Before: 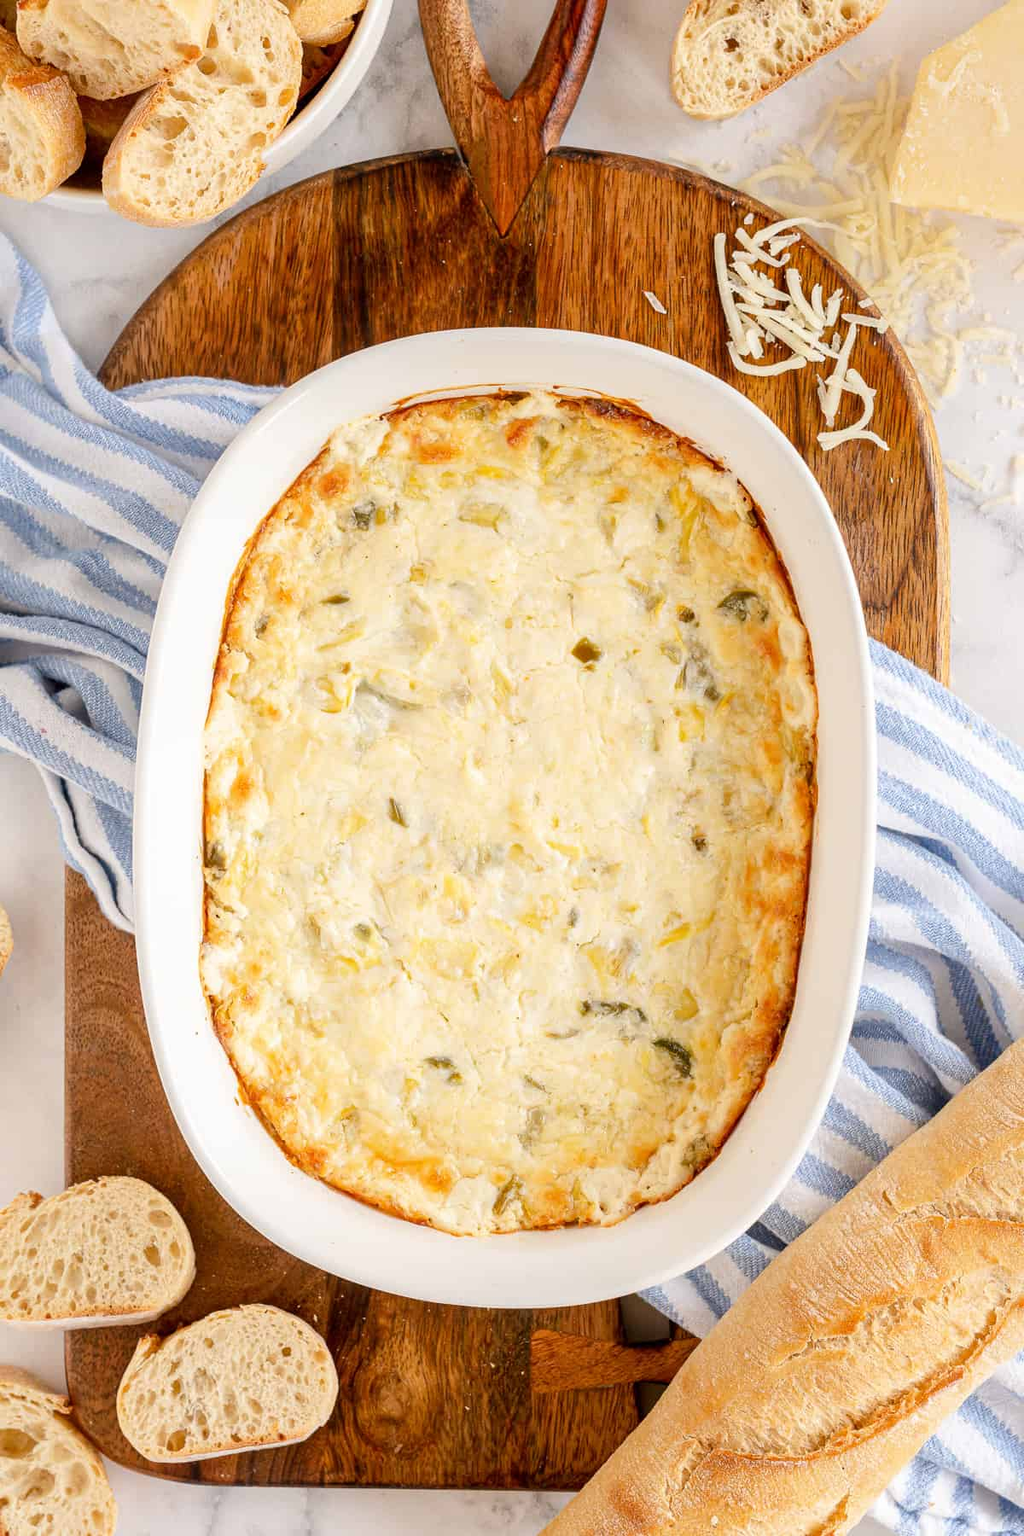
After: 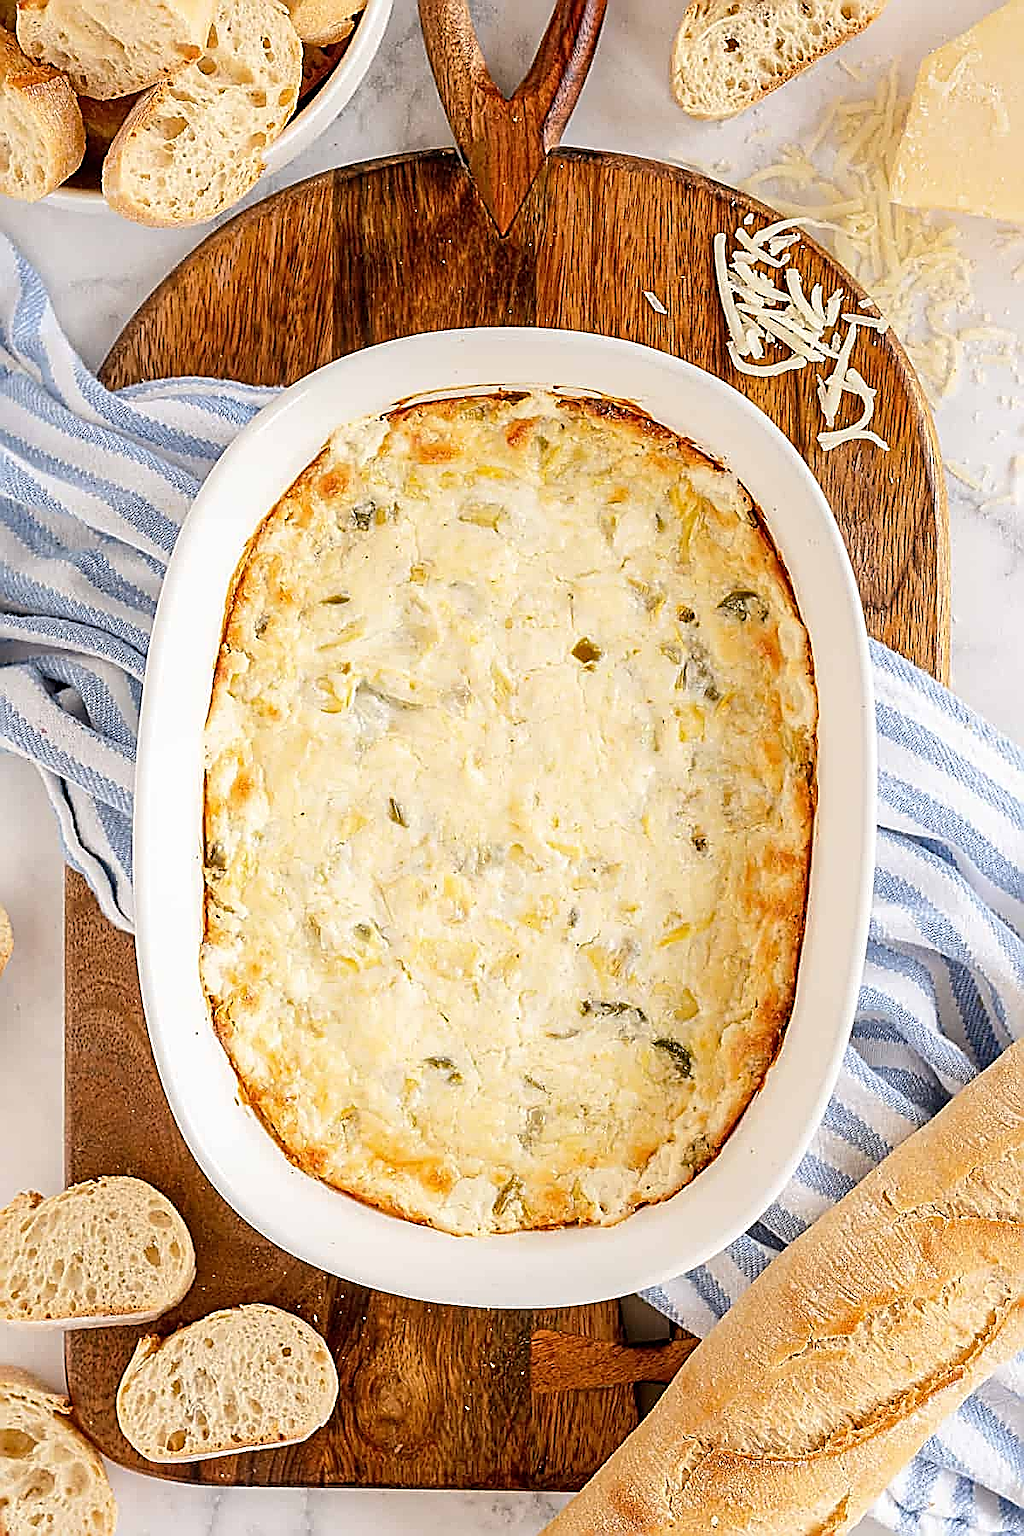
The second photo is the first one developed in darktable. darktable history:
sharpen: amount 1.99
